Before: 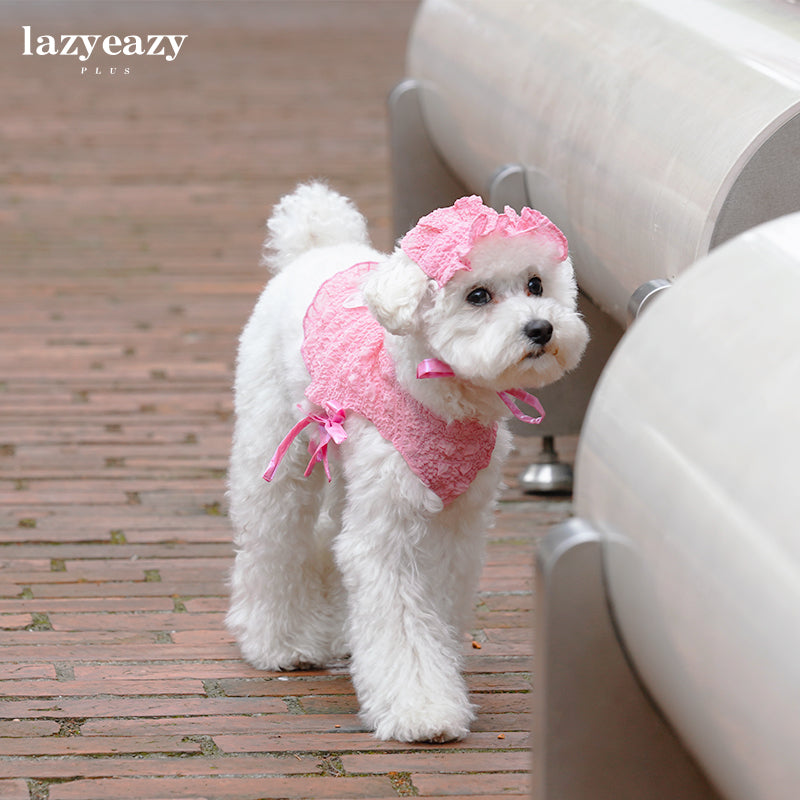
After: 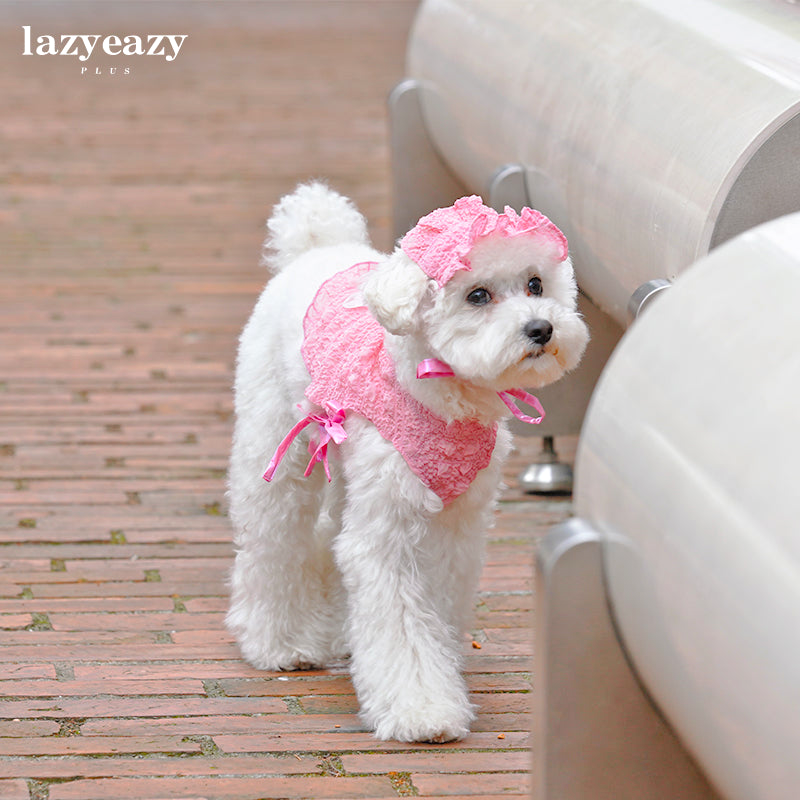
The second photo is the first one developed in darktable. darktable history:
color balance rgb: perceptual saturation grading › global saturation 10.678%
tone equalizer: -7 EV 0.159 EV, -6 EV 0.616 EV, -5 EV 1.18 EV, -4 EV 1.32 EV, -3 EV 1.13 EV, -2 EV 0.6 EV, -1 EV 0.154 EV, mask exposure compensation -0.497 EV
